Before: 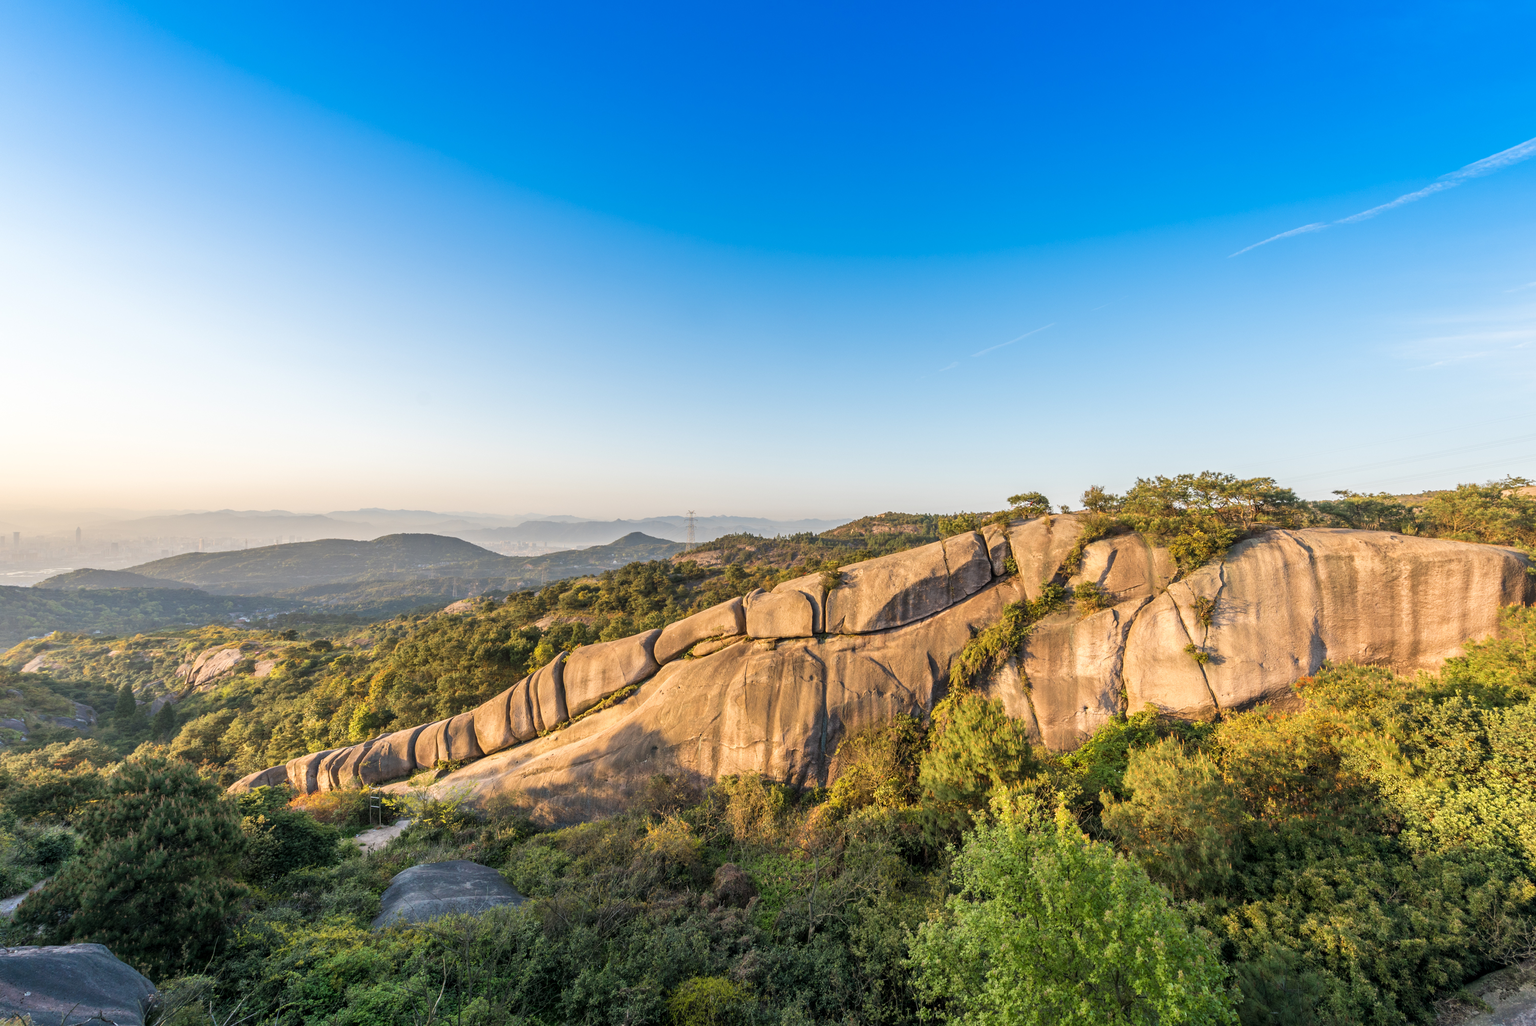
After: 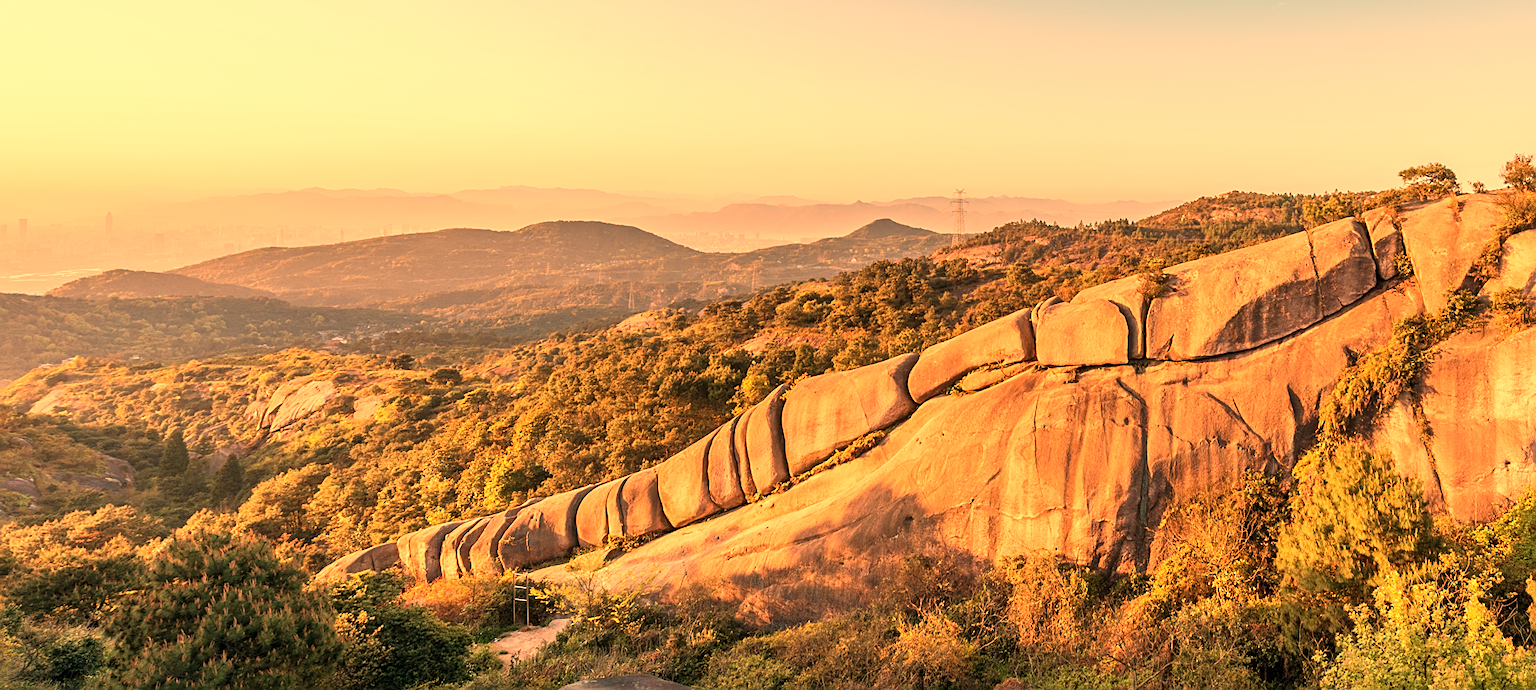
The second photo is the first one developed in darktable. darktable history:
white balance: red 1.467, blue 0.684
sharpen: on, module defaults
contrast brightness saturation: contrast 0.1, brightness 0.02, saturation 0.02
crop: top 36.498%, right 27.964%, bottom 14.995%
